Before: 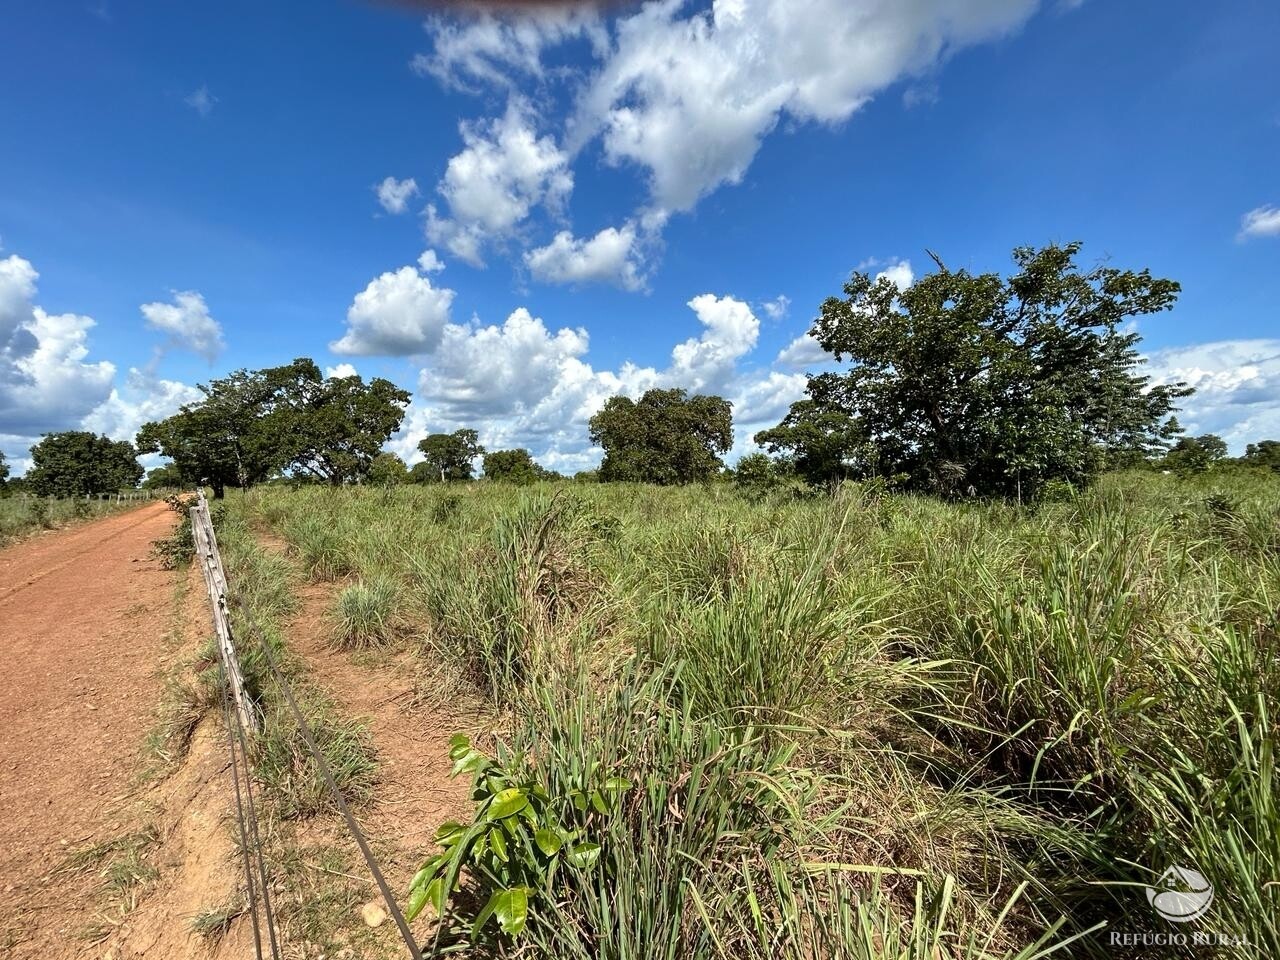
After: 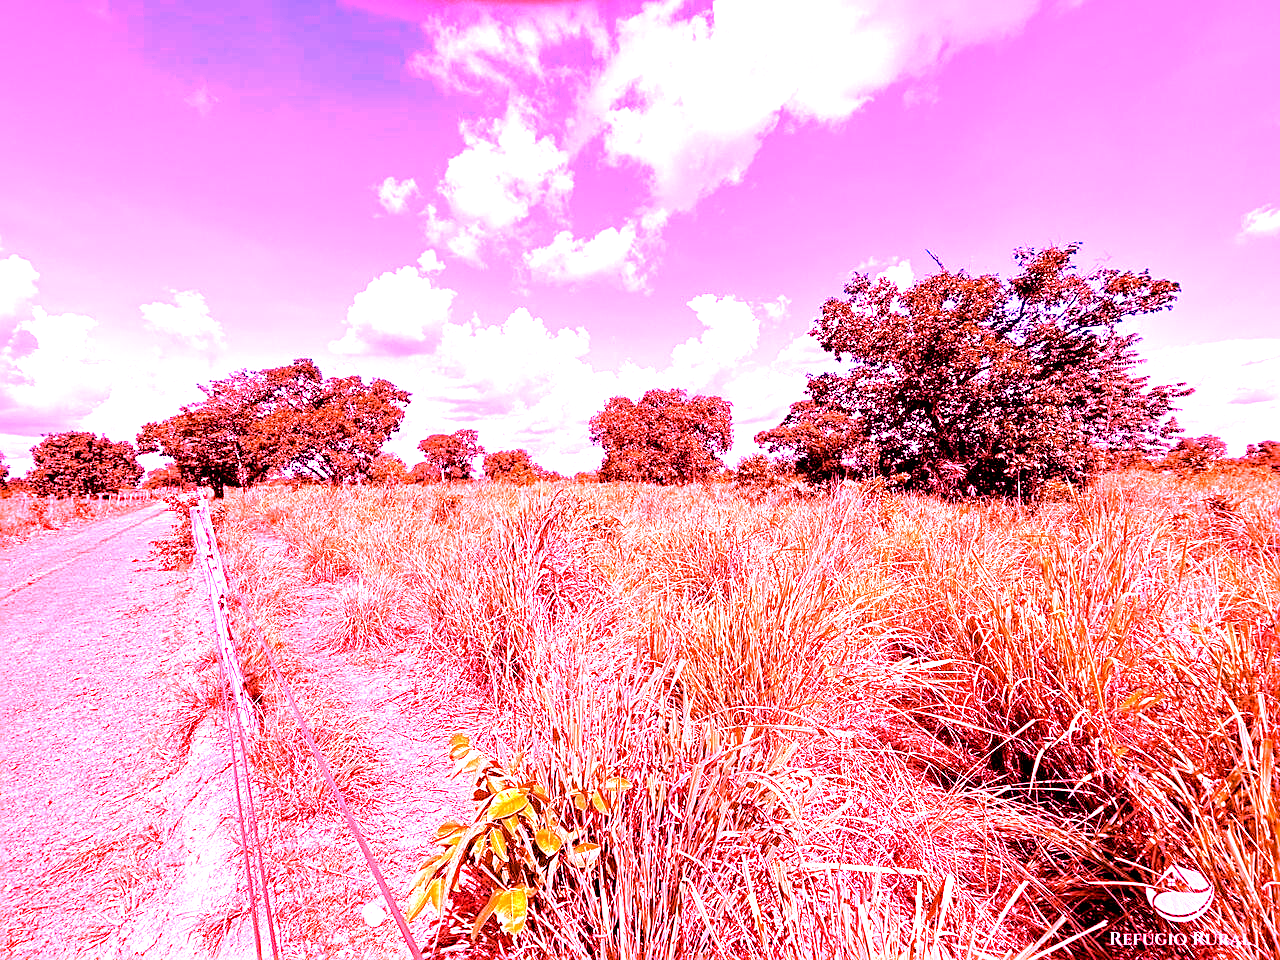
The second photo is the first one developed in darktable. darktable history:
exposure: black level correction 0.01, exposure 1 EV, compensate highlight preservation false
white balance: red 4.26, blue 1.802
sharpen: amount 0.2
